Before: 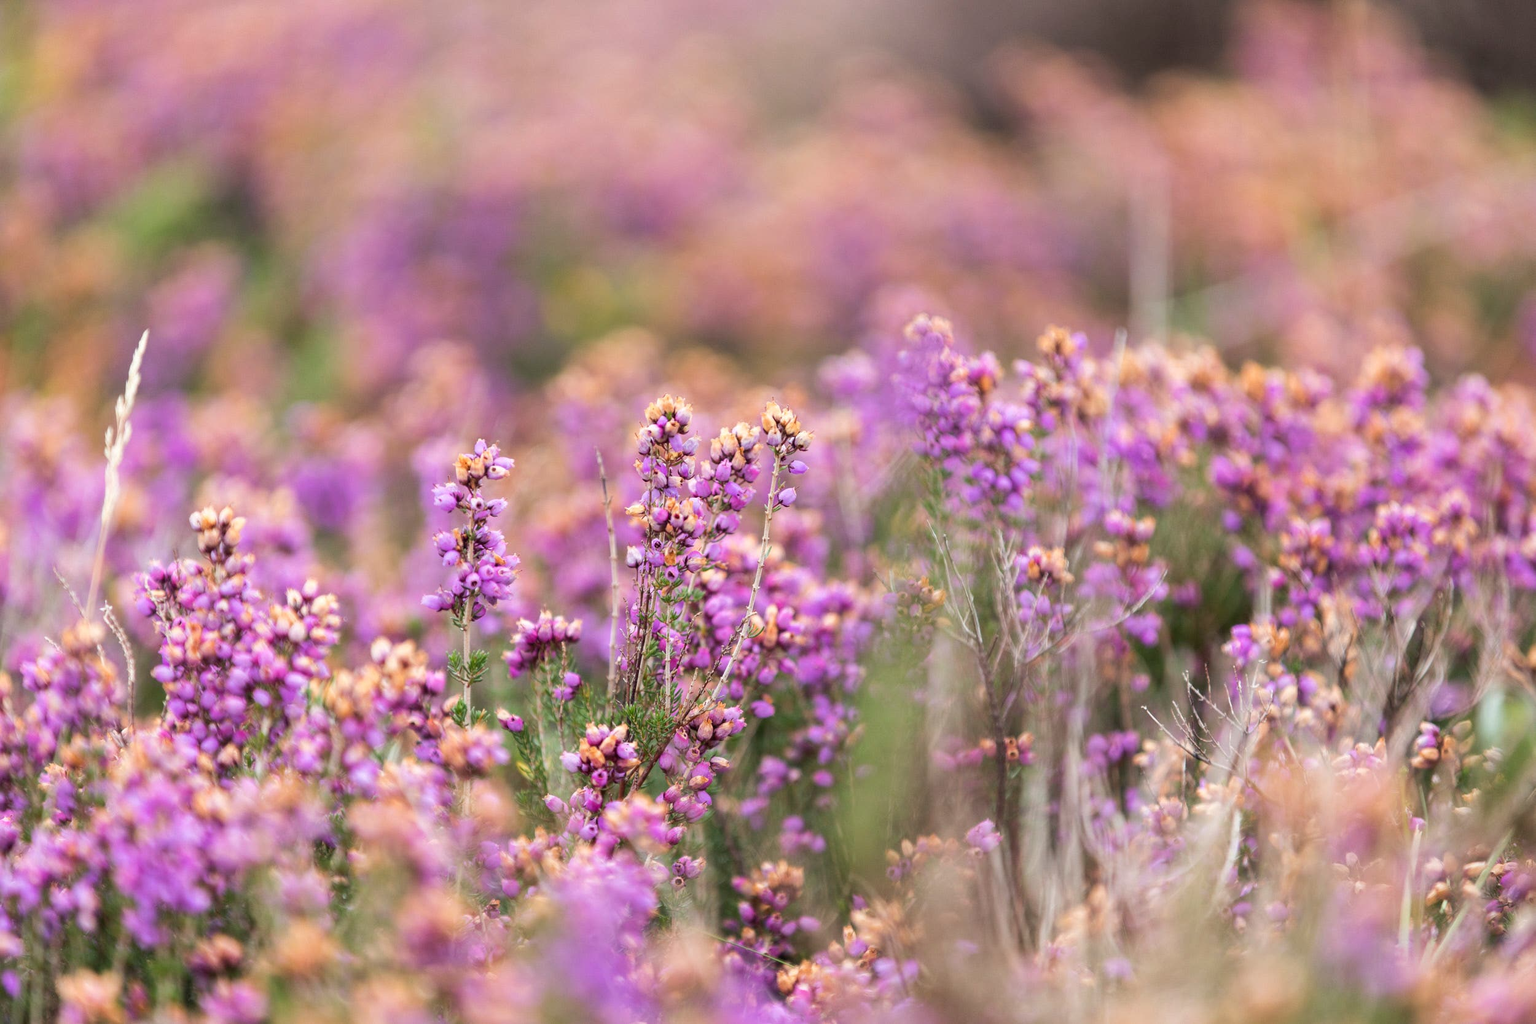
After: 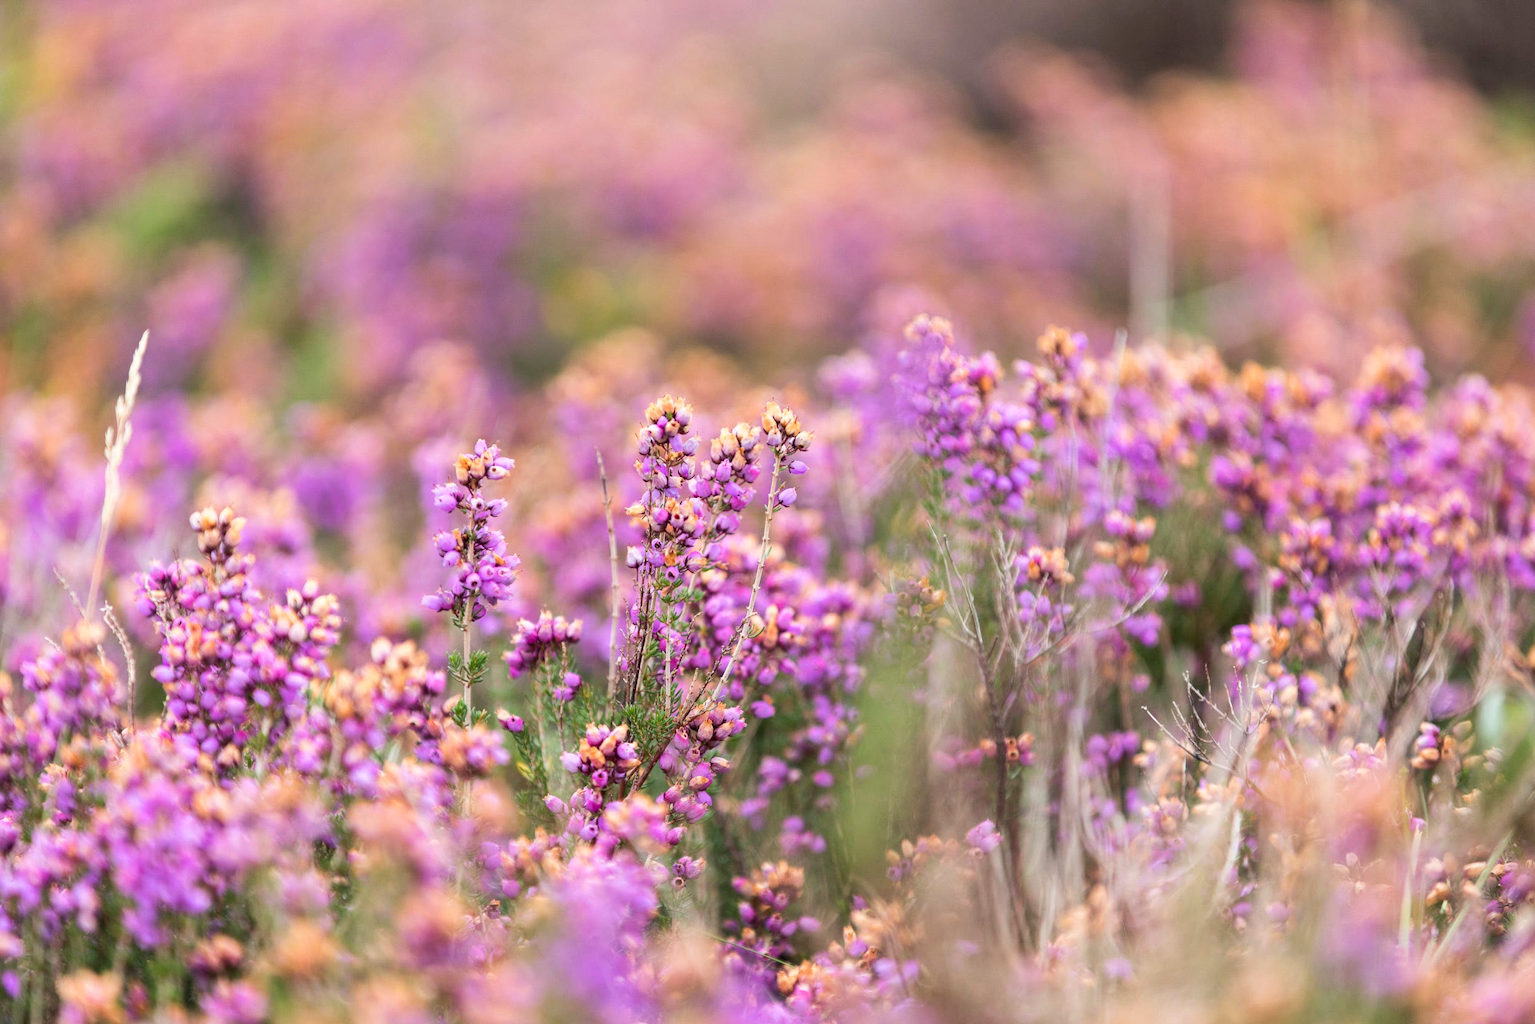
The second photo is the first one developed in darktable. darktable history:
contrast brightness saturation: contrast 0.098, brightness 0.036, saturation 0.088
